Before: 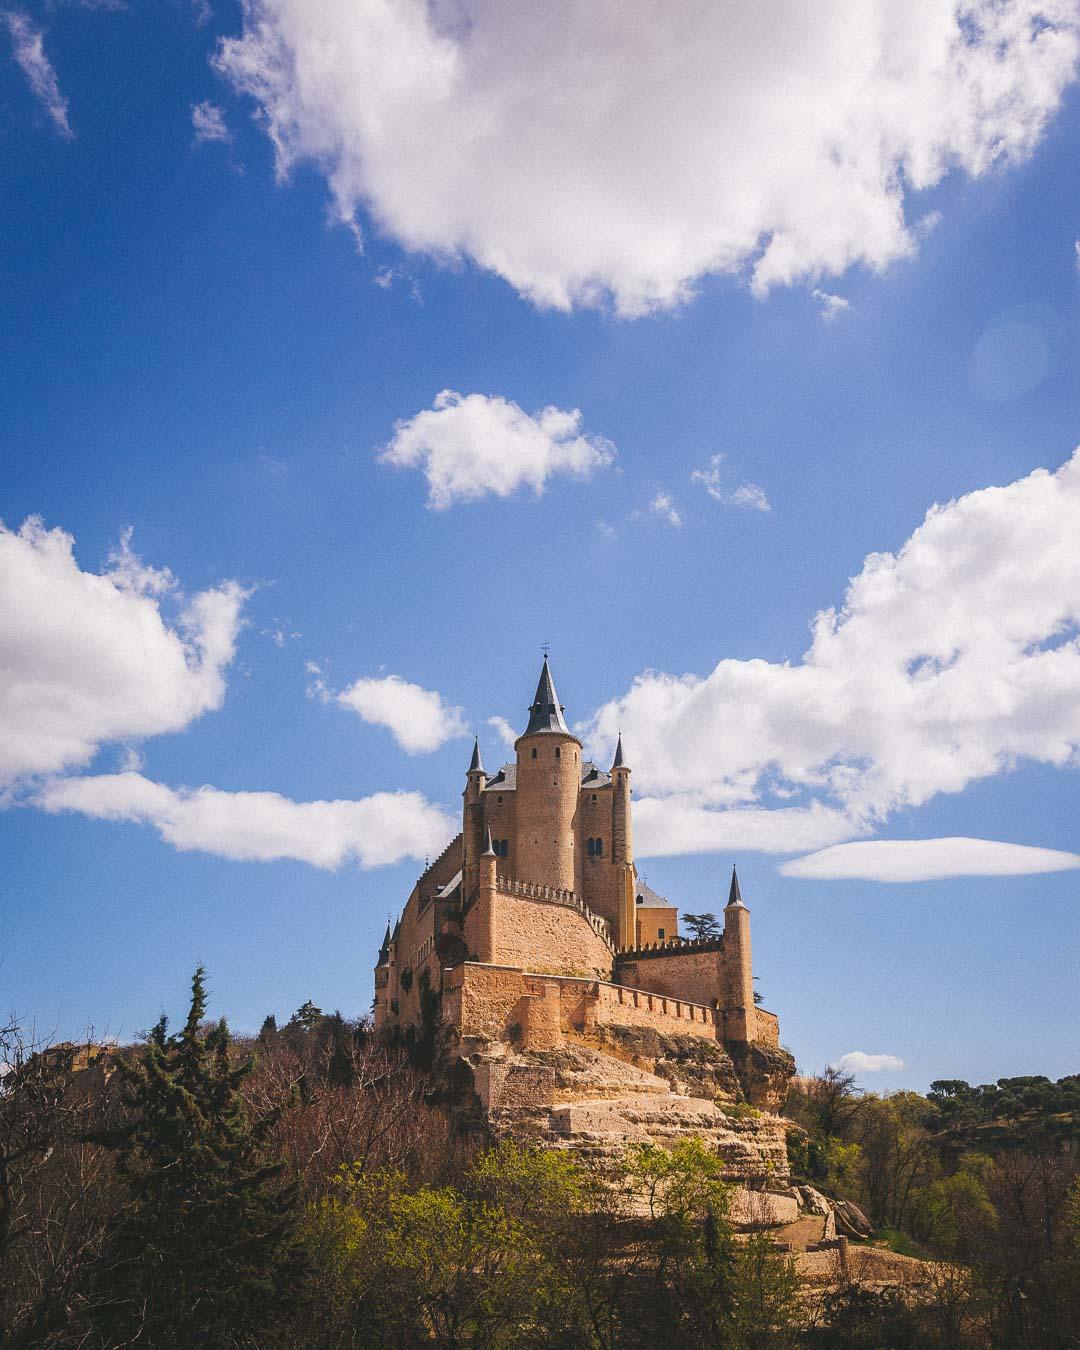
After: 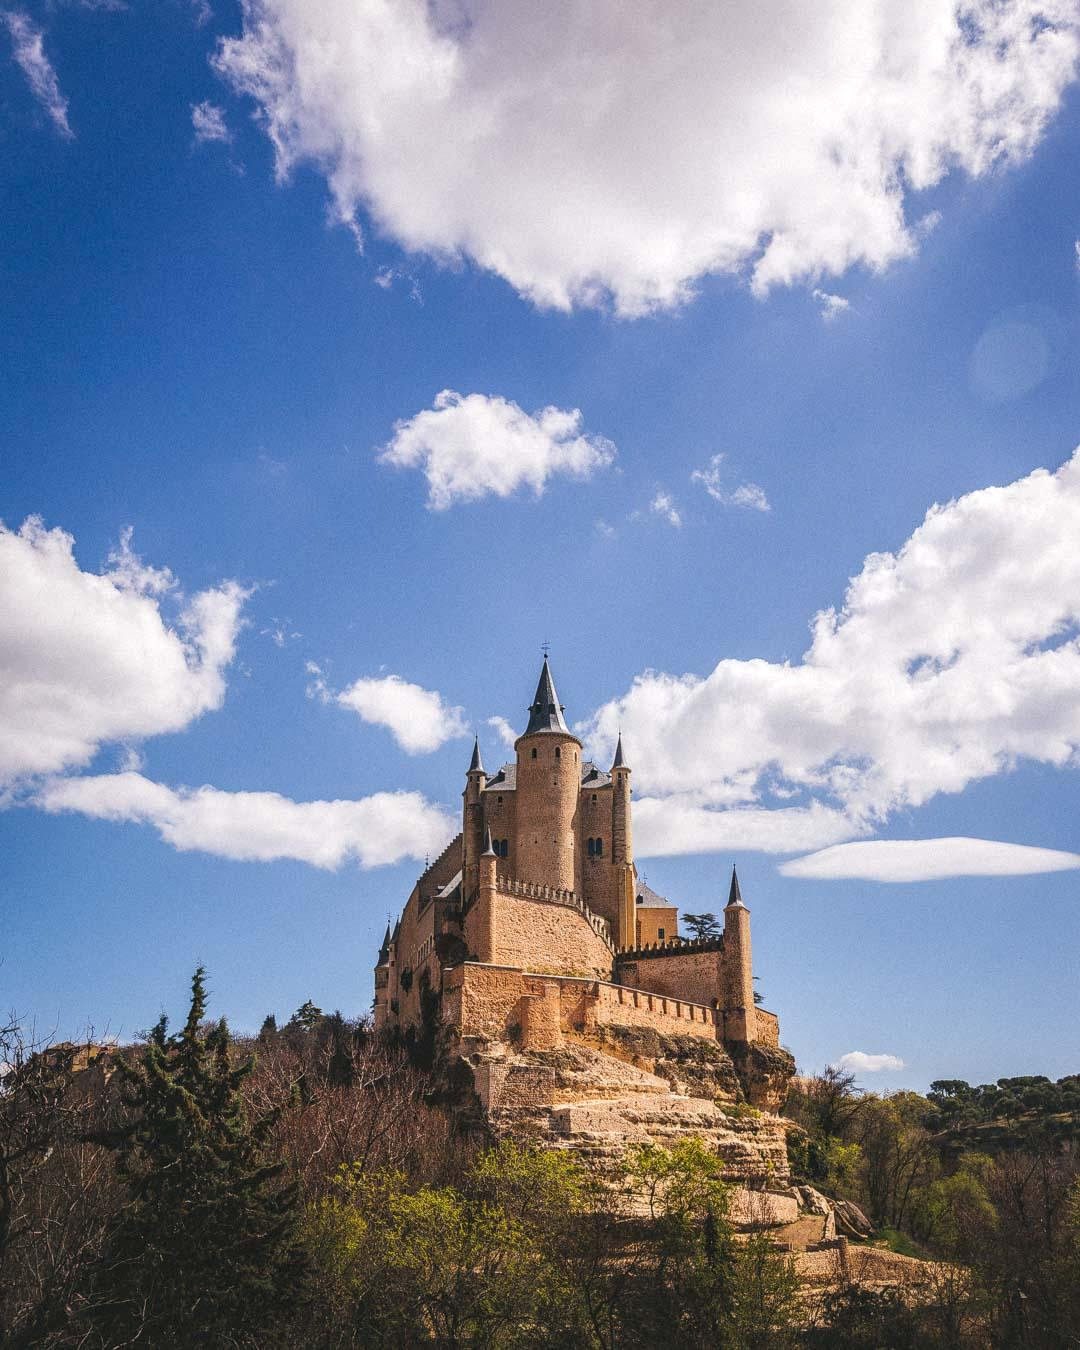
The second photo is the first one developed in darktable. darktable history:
tone equalizer: -8 EV 0.054 EV, edges refinement/feathering 500, mask exposure compensation -1.57 EV, preserve details no
local contrast: detail 130%
